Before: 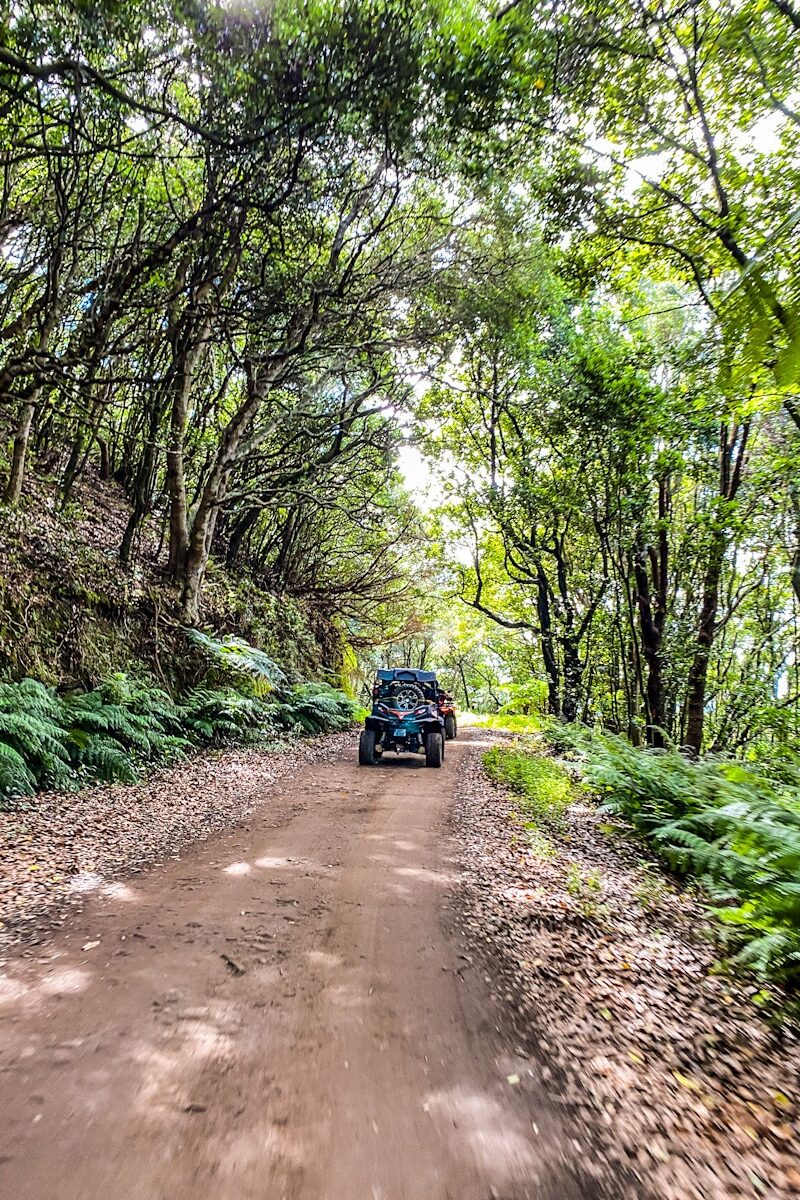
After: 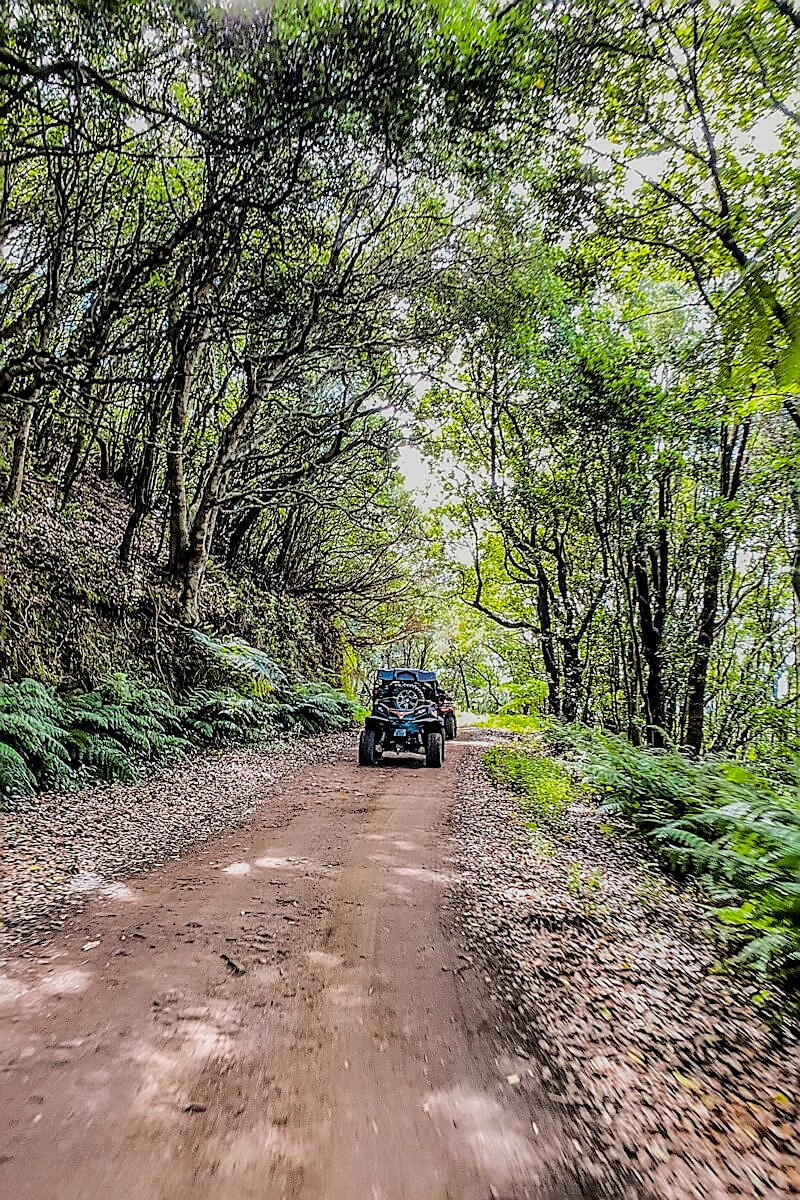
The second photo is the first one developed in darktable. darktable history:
sharpen: radius 1.4, amount 1.25, threshold 0.7
shadows and highlights: shadows 40, highlights -60
filmic rgb: white relative exposure 3.8 EV, hardness 4.35
tone equalizer: -8 EV -0.417 EV, -7 EV -0.389 EV, -6 EV -0.333 EV, -5 EV -0.222 EV, -3 EV 0.222 EV, -2 EV 0.333 EV, -1 EV 0.389 EV, +0 EV 0.417 EV, edges refinement/feathering 500, mask exposure compensation -1.57 EV, preserve details no
local contrast: detail 130%
